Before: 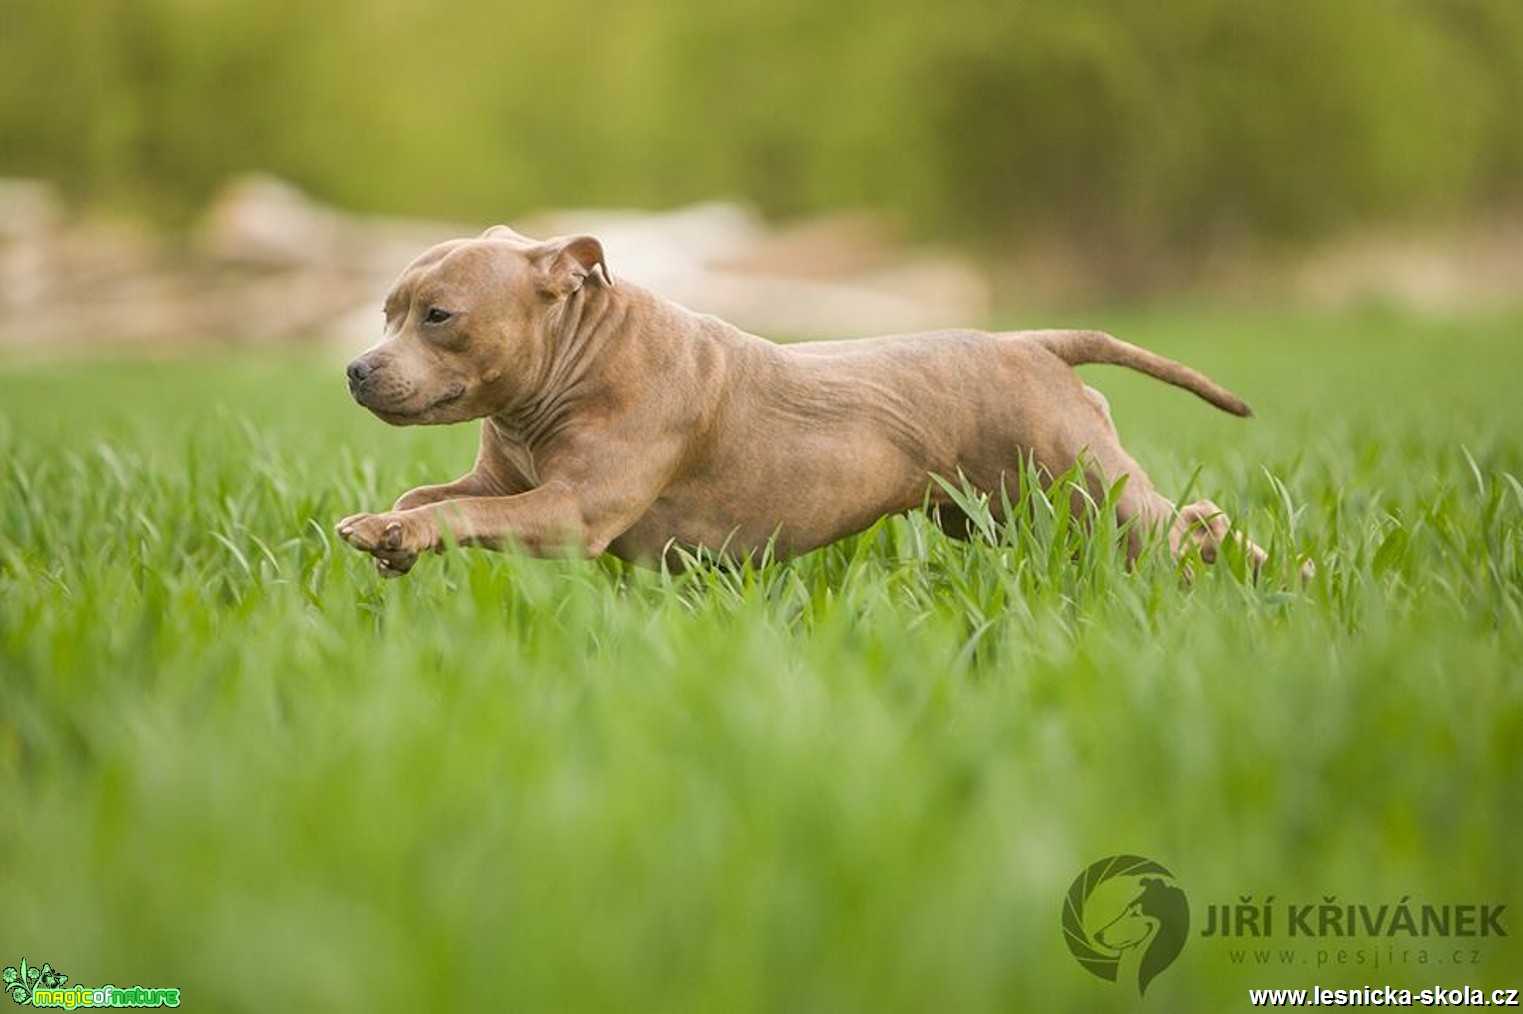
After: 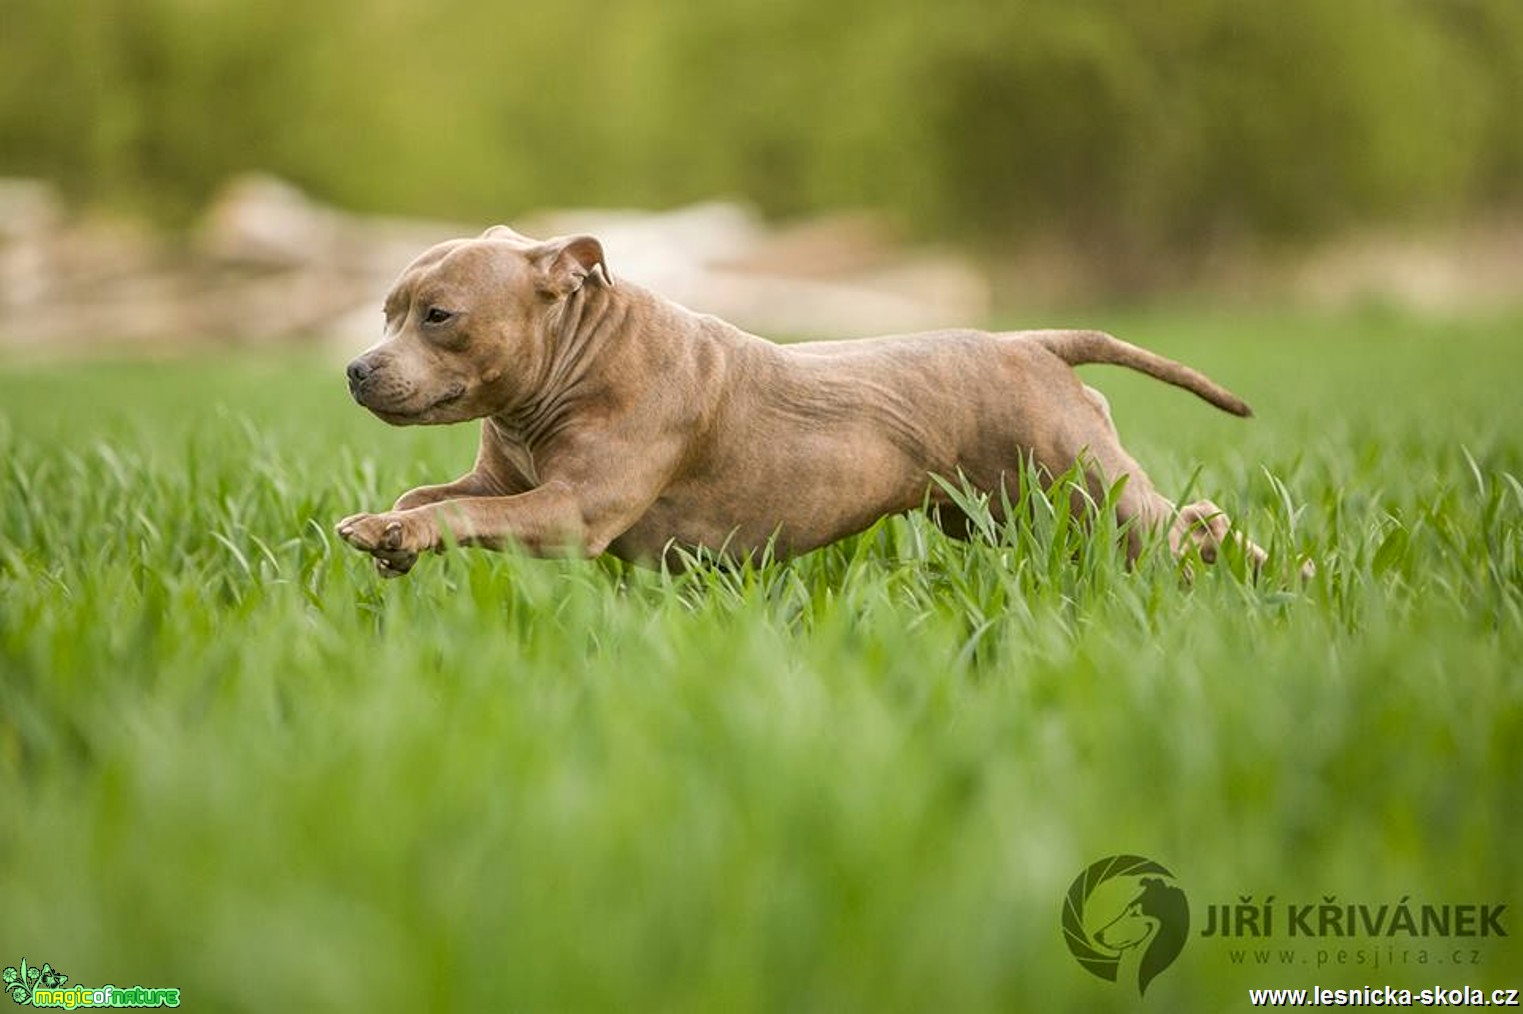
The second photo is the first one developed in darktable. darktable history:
exposure: exposure -0.116 EV, compensate highlight preservation false
local contrast: detail 130%
